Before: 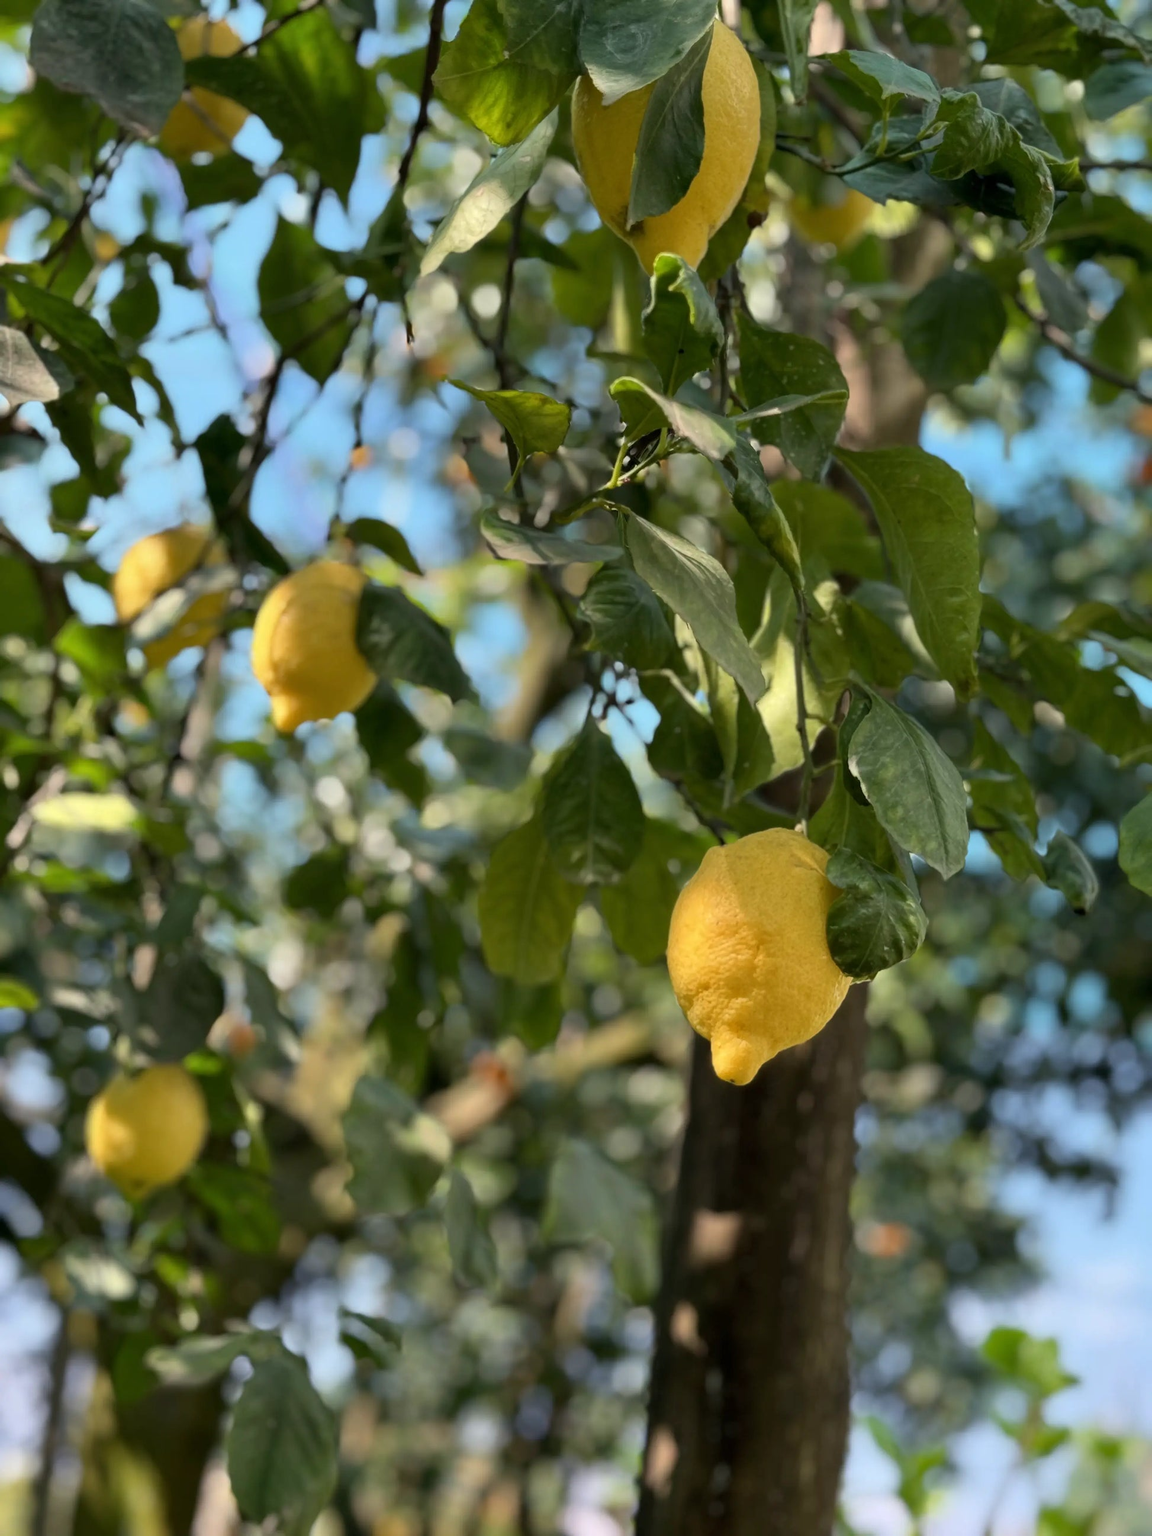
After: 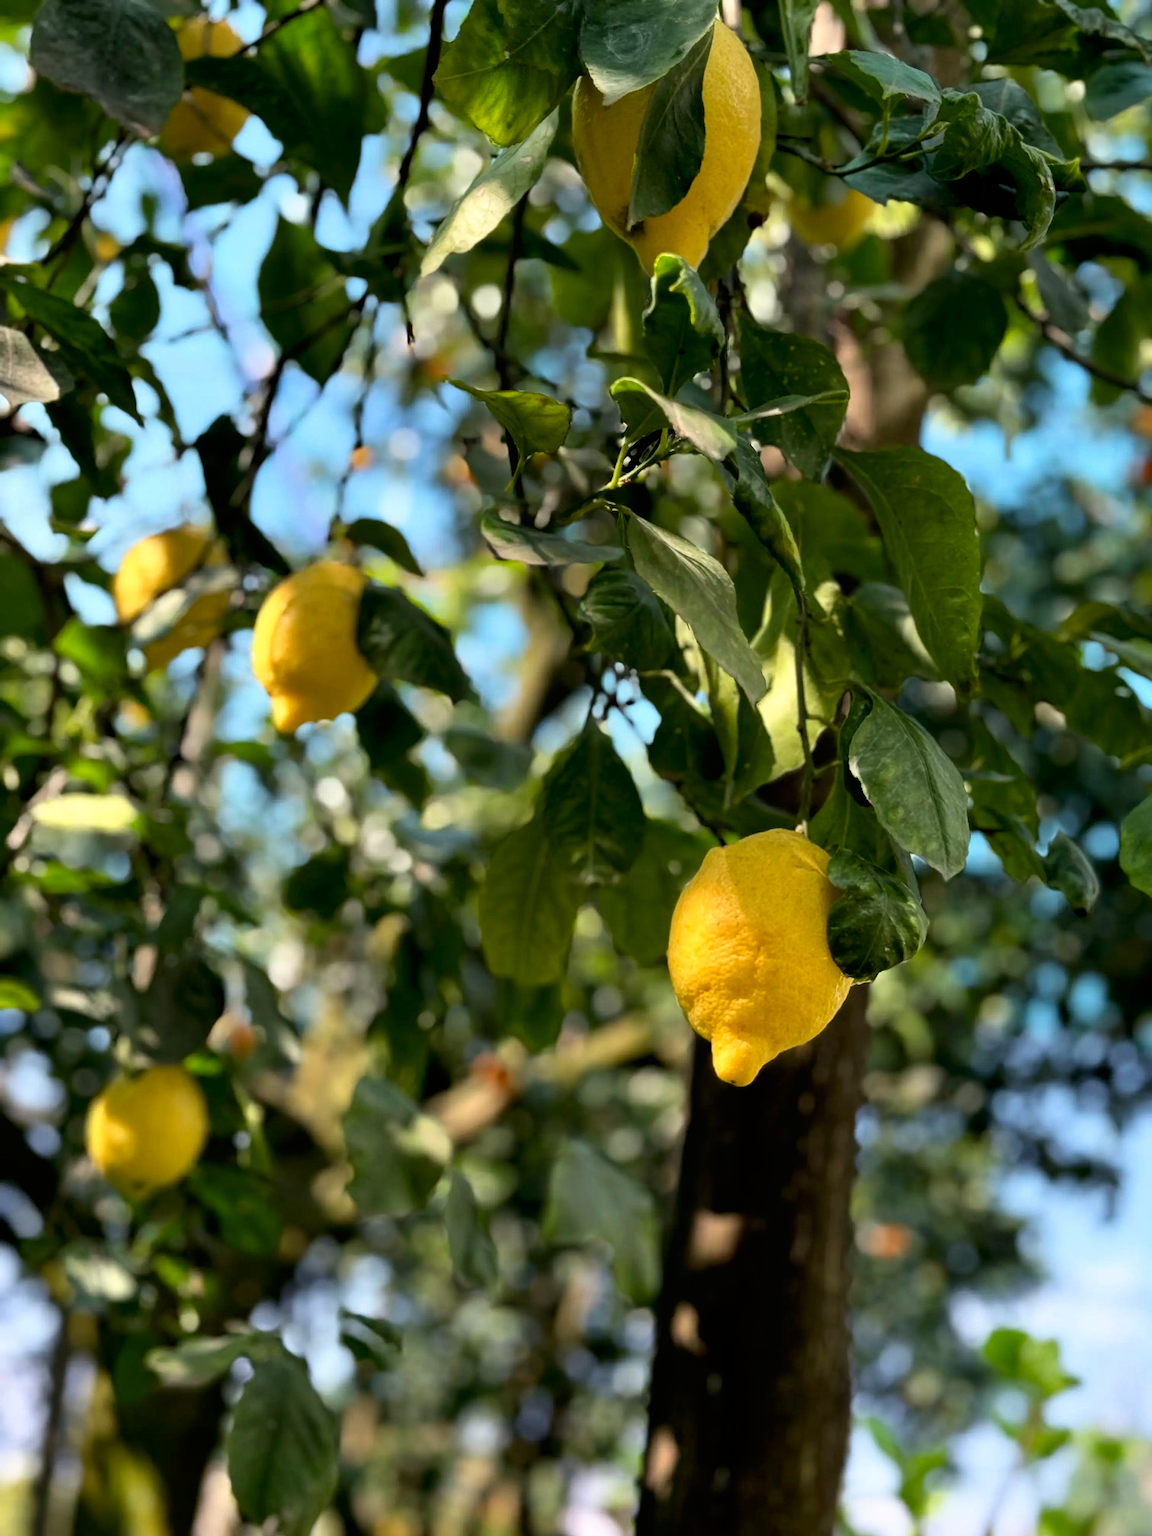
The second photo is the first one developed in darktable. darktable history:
crop: bottom 0.071%
tone curve: curves: ch0 [(0, 0) (0.003, 0) (0.011, 0.001) (0.025, 0.003) (0.044, 0.004) (0.069, 0.007) (0.1, 0.01) (0.136, 0.033) (0.177, 0.082) (0.224, 0.141) (0.277, 0.208) (0.335, 0.282) (0.399, 0.363) (0.468, 0.451) (0.543, 0.545) (0.623, 0.647) (0.709, 0.756) (0.801, 0.87) (0.898, 0.972) (1, 1)], preserve colors none
